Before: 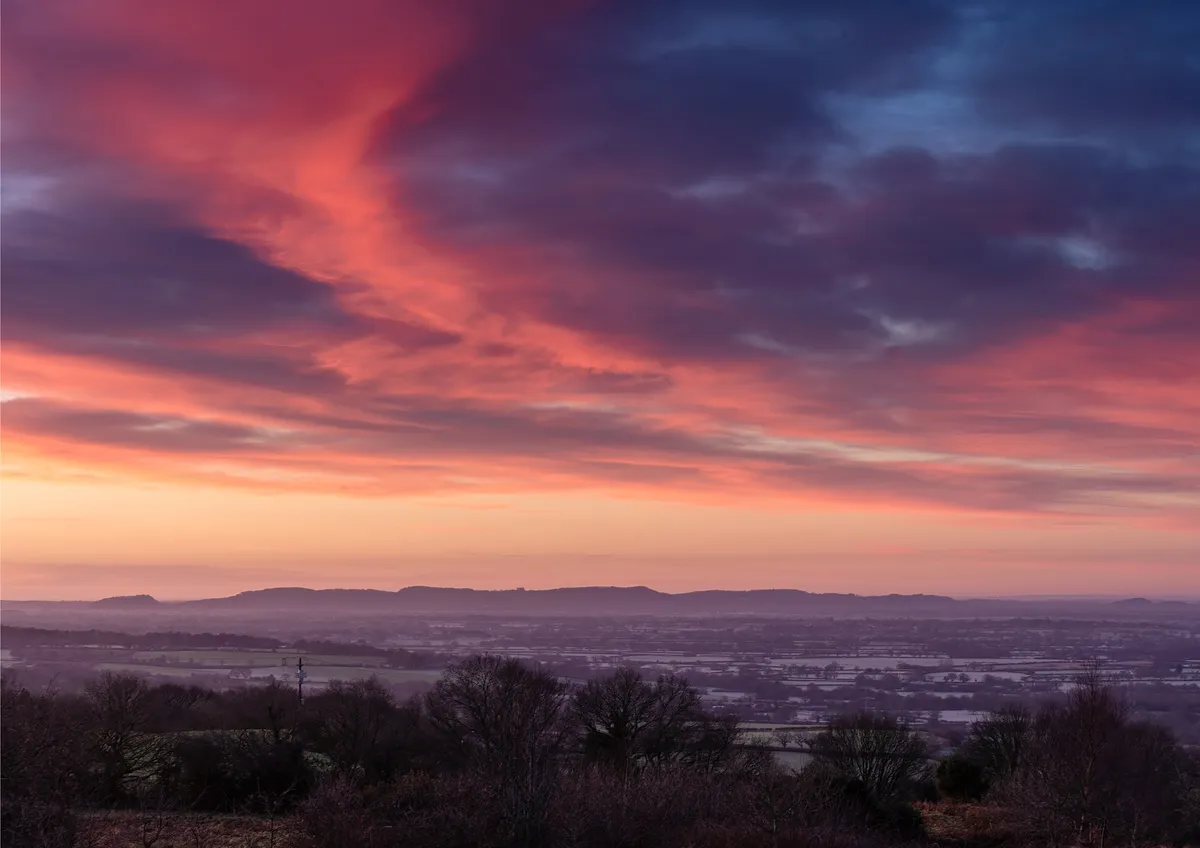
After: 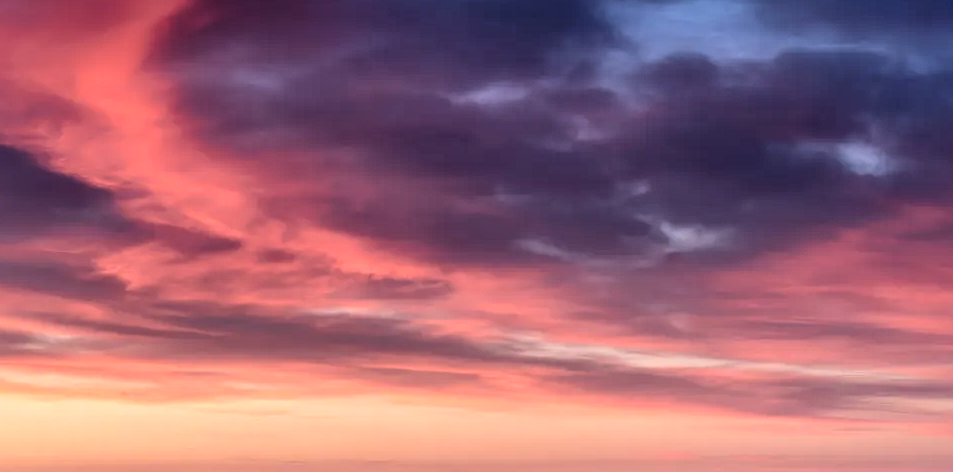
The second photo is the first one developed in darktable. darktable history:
shadows and highlights: low approximation 0.01, soften with gaussian
rgb levels: preserve colors sum RGB, levels [[0.038, 0.433, 0.934], [0, 0.5, 1], [0, 0.5, 1]]
crop: left 18.38%, top 11.092%, right 2.134%, bottom 33.217%
graduated density: on, module defaults
local contrast: mode bilateral grid, contrast 25, coarseness 60, detail 151%, midtone range 0.2
tone equalizer: -8 EV -0.75 EV, -7 EV -0.7 EV, -6 EV -0.6 EV, -5 EV -0.4 EV, -3 EV 0.4 EV, -2 EV 0.6 EV, -1 EV 0.7 EV, +0 EV 0.75 EV, edges refinement/feathering 500, mask exposure compensation -1.57 EV, preserve details no
white balance: red 1.009, blue 1.027
